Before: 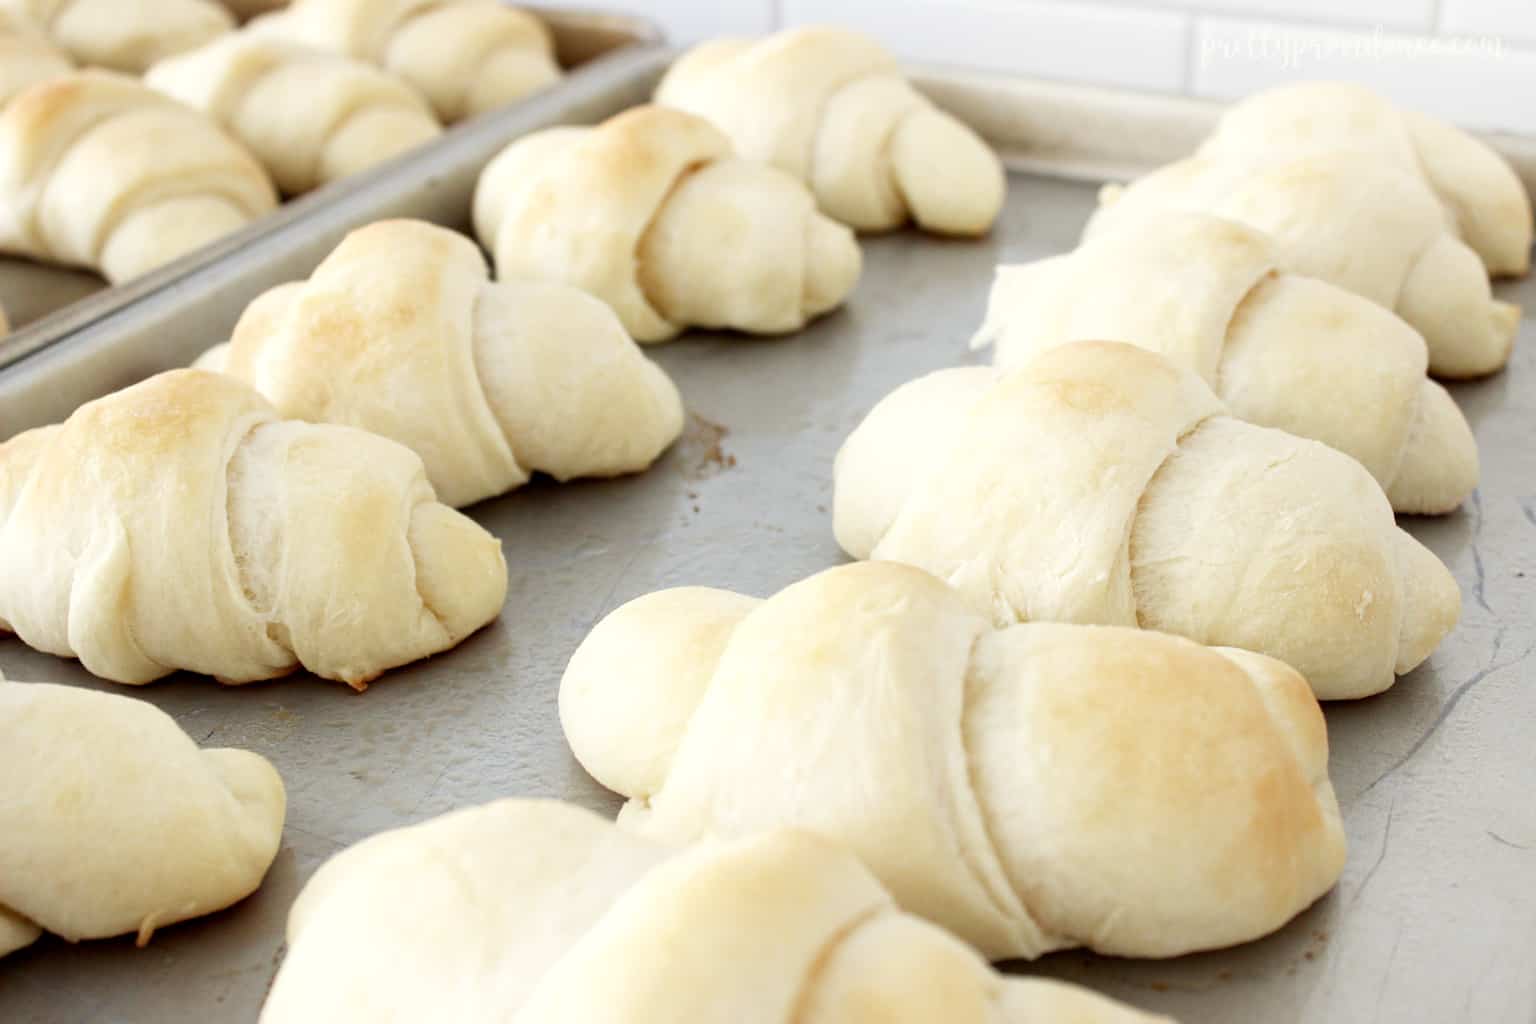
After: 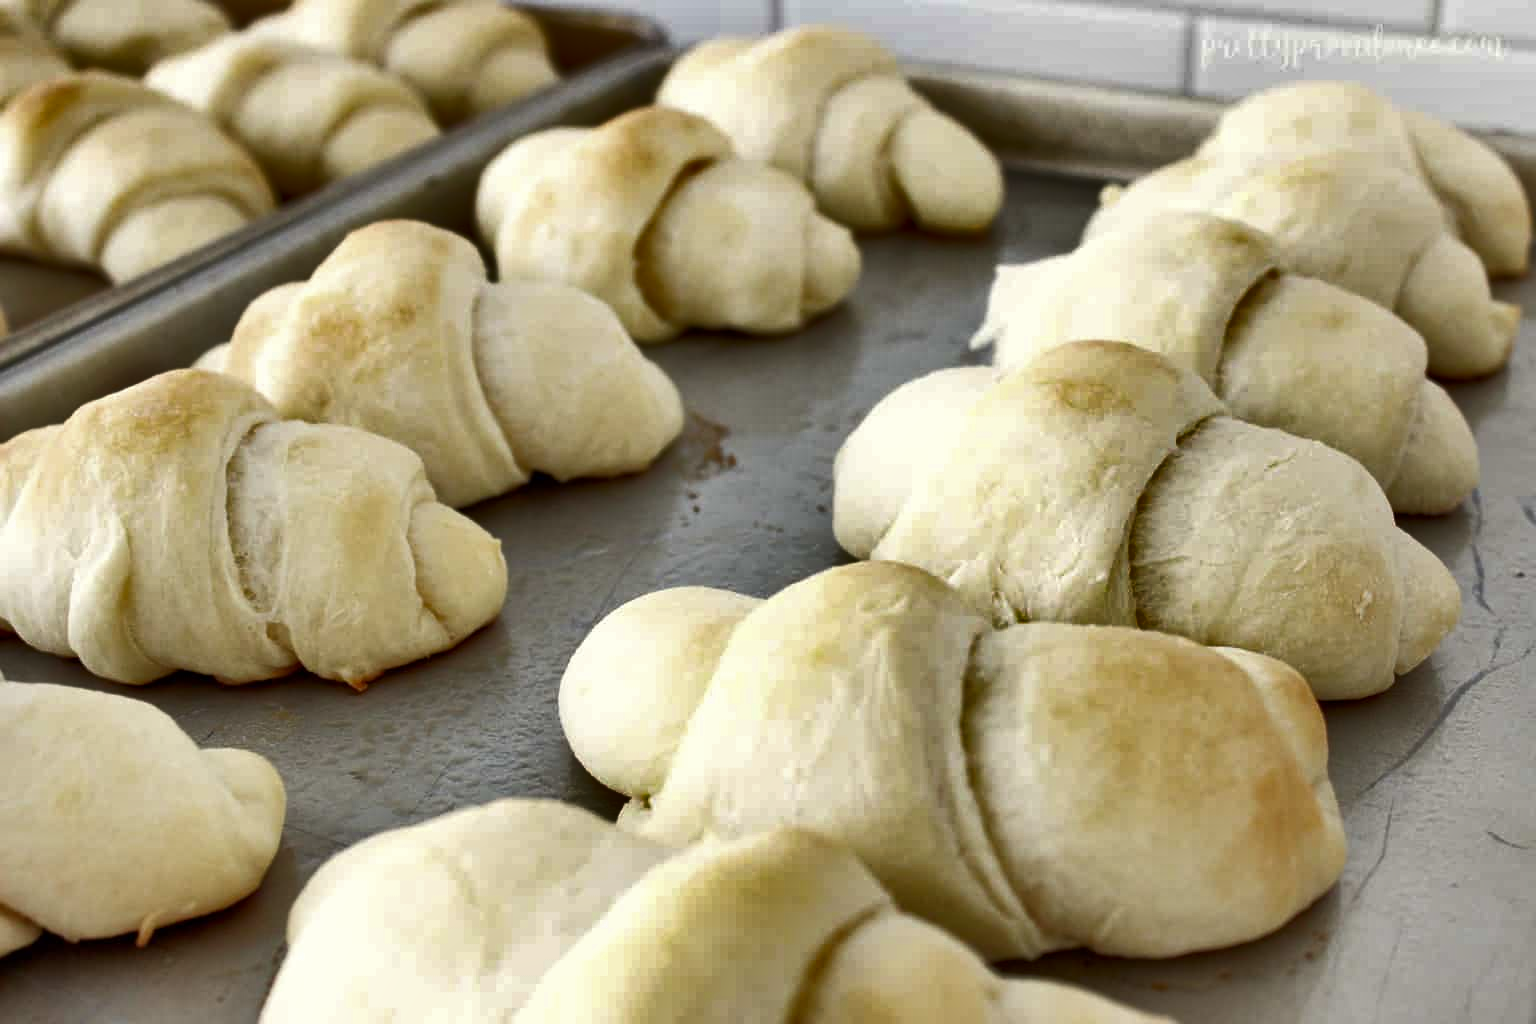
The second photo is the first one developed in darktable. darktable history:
shadows and highlights: shadows 24.14, highlights -78.69, soften with gaussian
